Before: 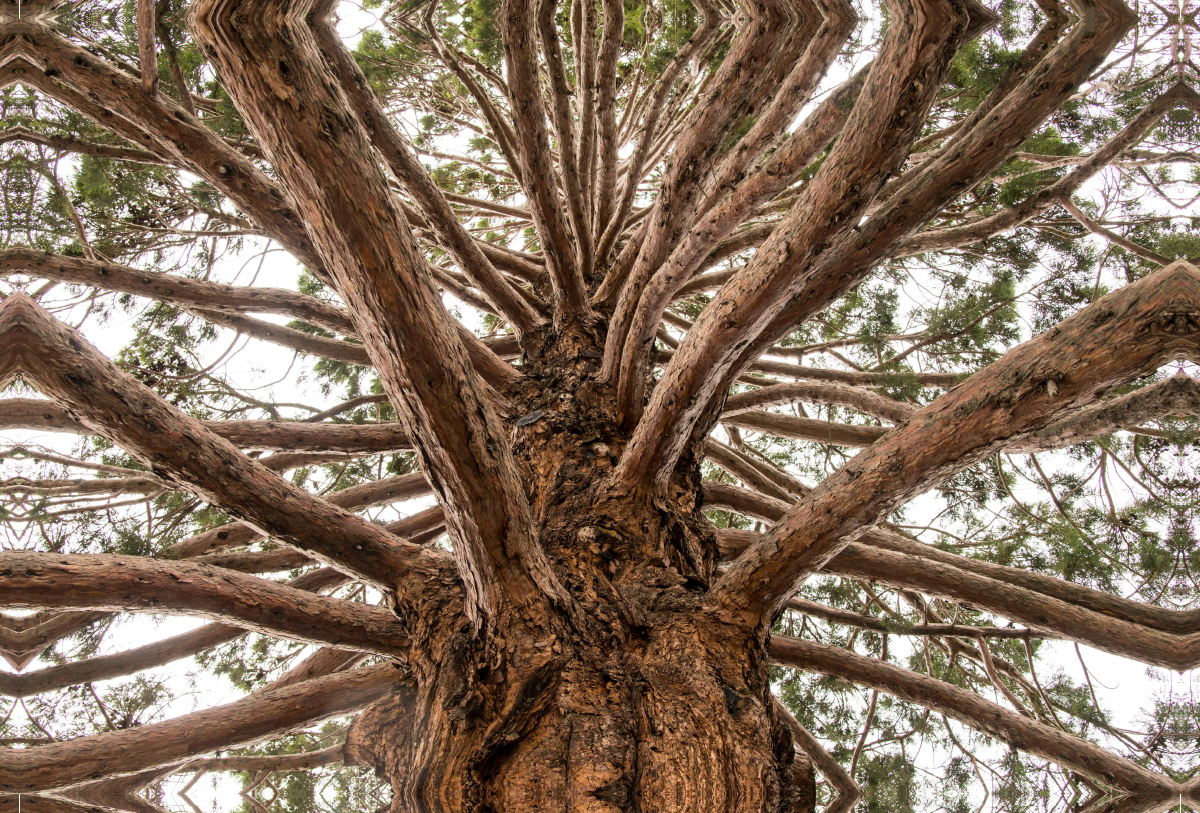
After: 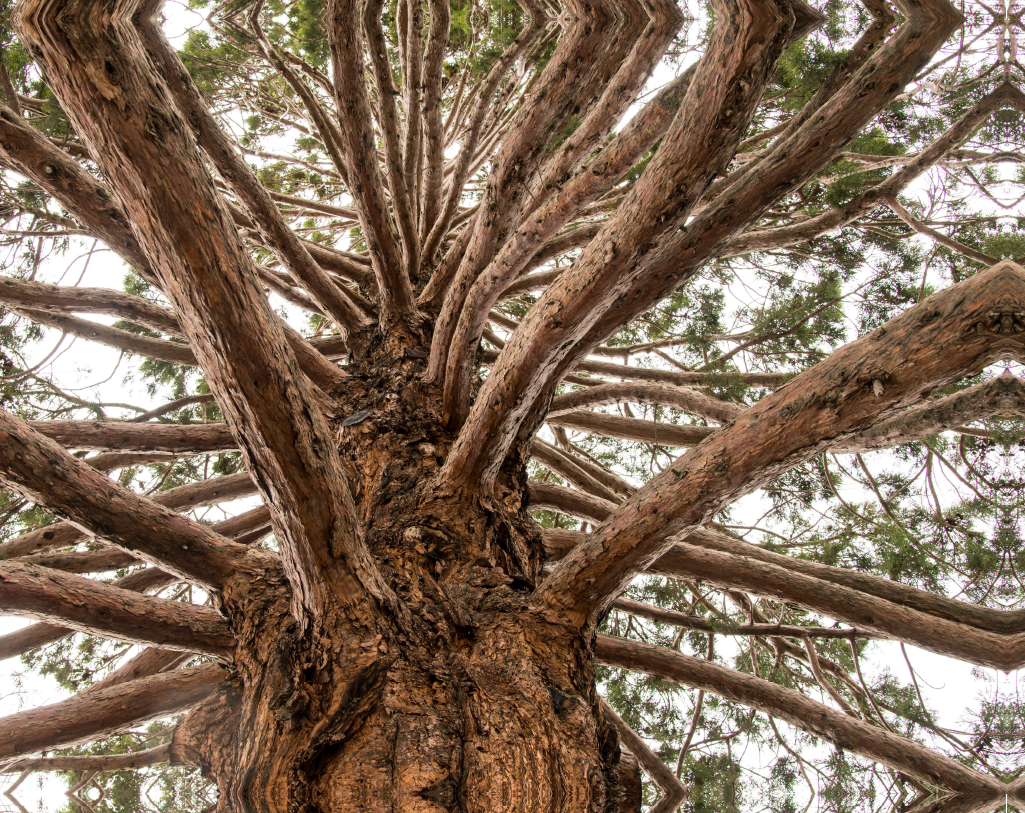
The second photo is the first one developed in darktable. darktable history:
crop and rotate: left 14.535%
